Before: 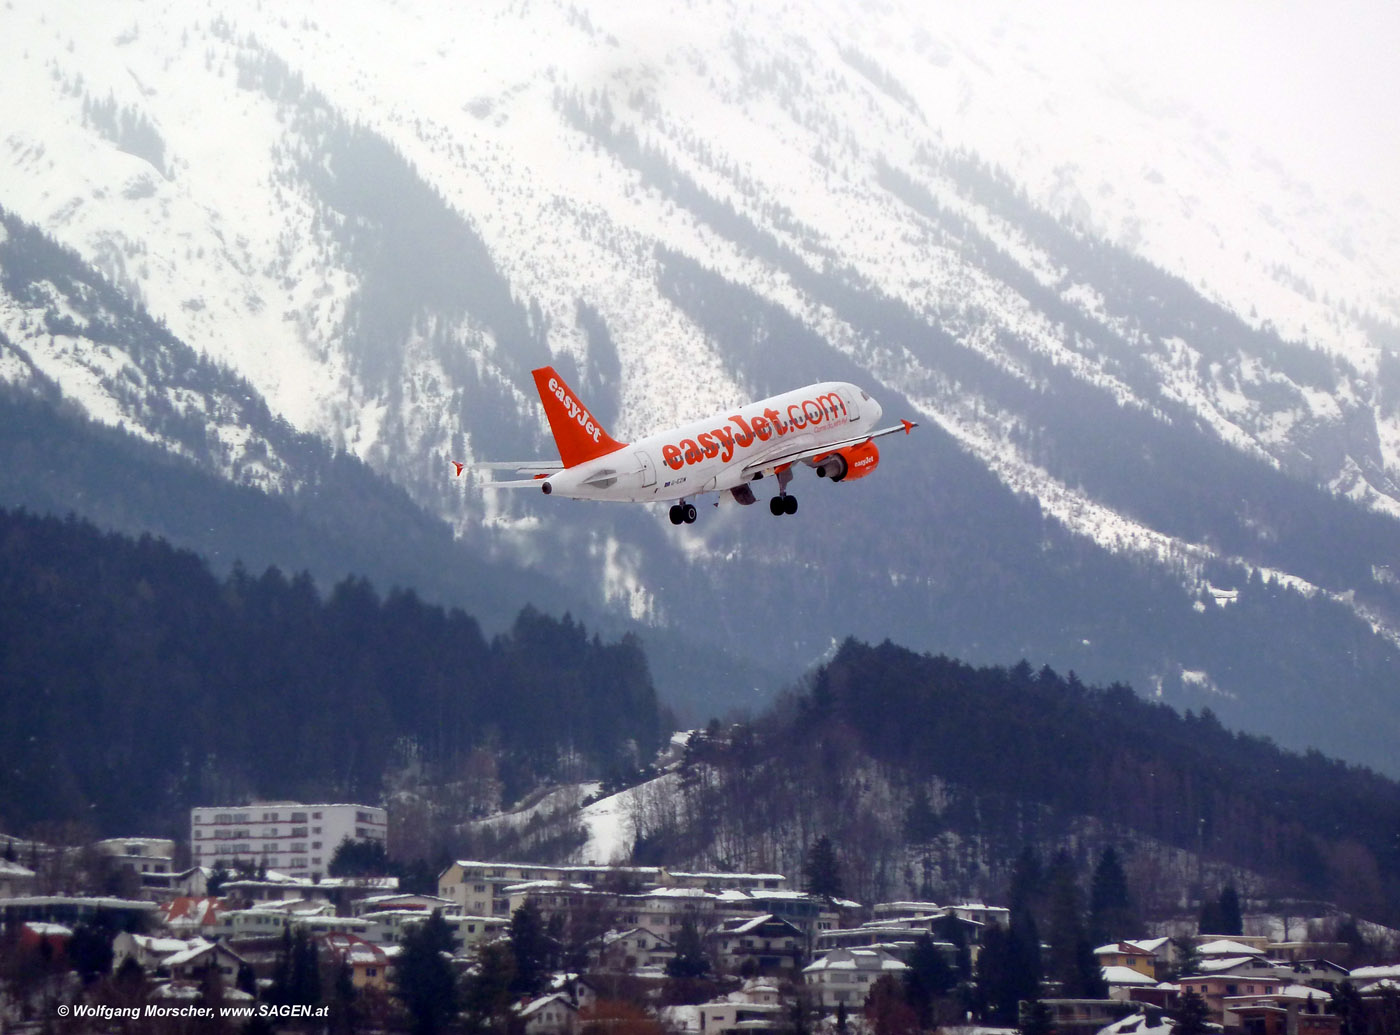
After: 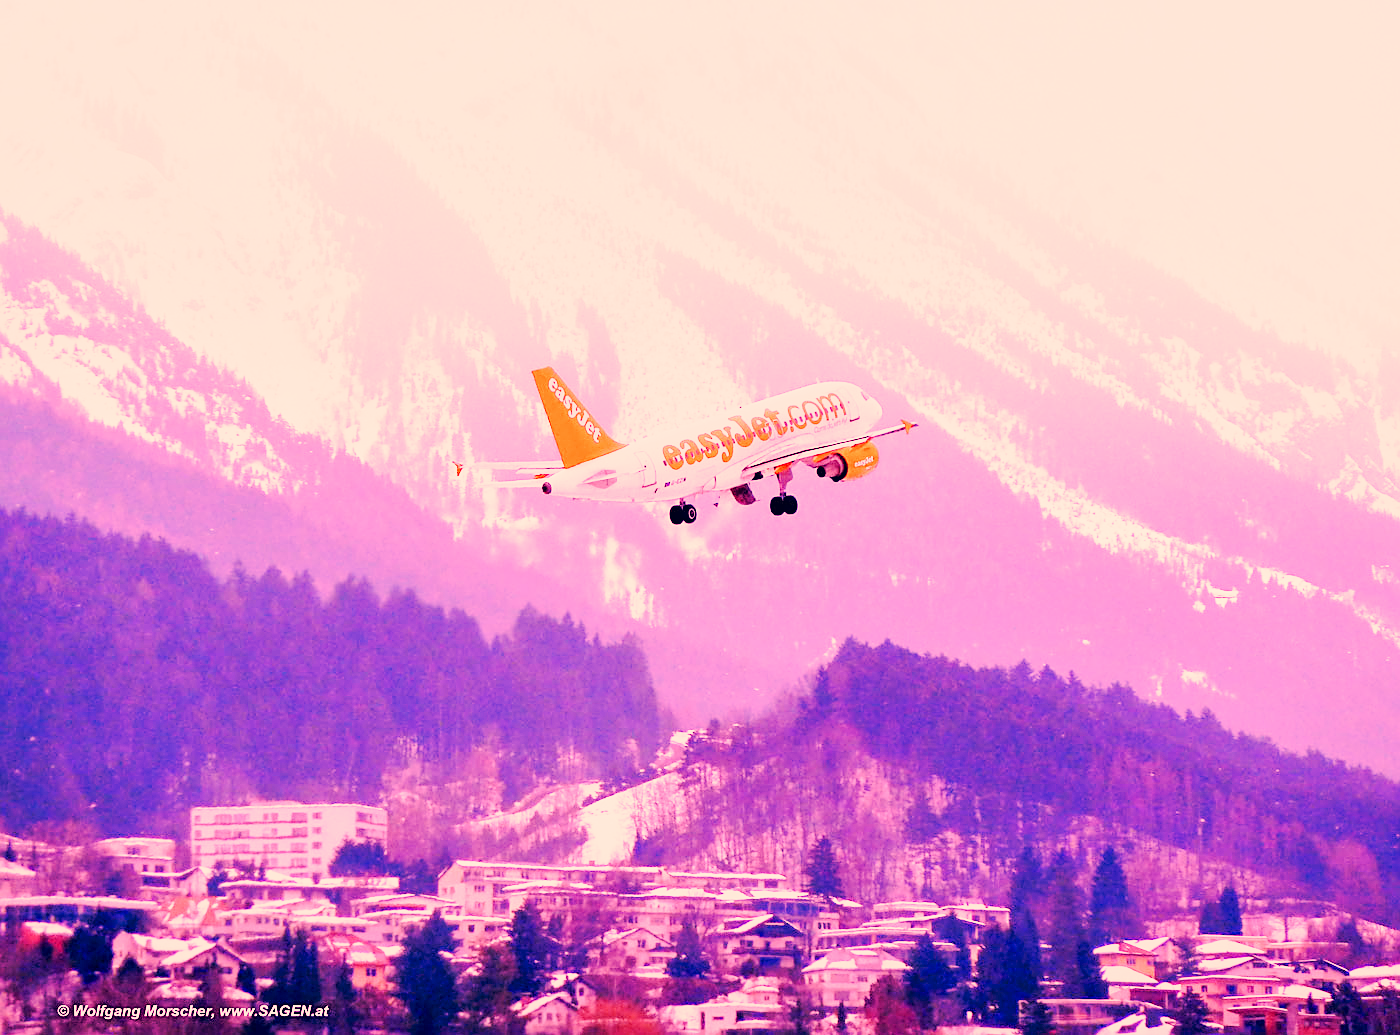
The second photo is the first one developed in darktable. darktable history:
base curve: curves: ch0 [(0, 0) (0.036, 0.037) (0.121, 0.228) (0.46, 0.76) (0.859, 0.983) (1, 1)], preserve colors none
color correction: highlights a* 19.59, highlights b* 27.49, shadows a* 3.46, shadows b* -17.28, saturation 0.73
tone curve: curves: ch0 [(0, 0) (0.004, 0.008) (0.077, 0.156) (0.169, 0.29) (0.774, 0.774) (0.988, 0.926)], color space Lab, linked channels, preserve colors none
levels: levels [0, 0.492, 0.984]
local contrast: mode bilateral grid, contrast 20, coarseness 50, detail 120%, midtone range 0.2
white balance: red 2.025, blue 1.542
sharpen: on, module defaults
